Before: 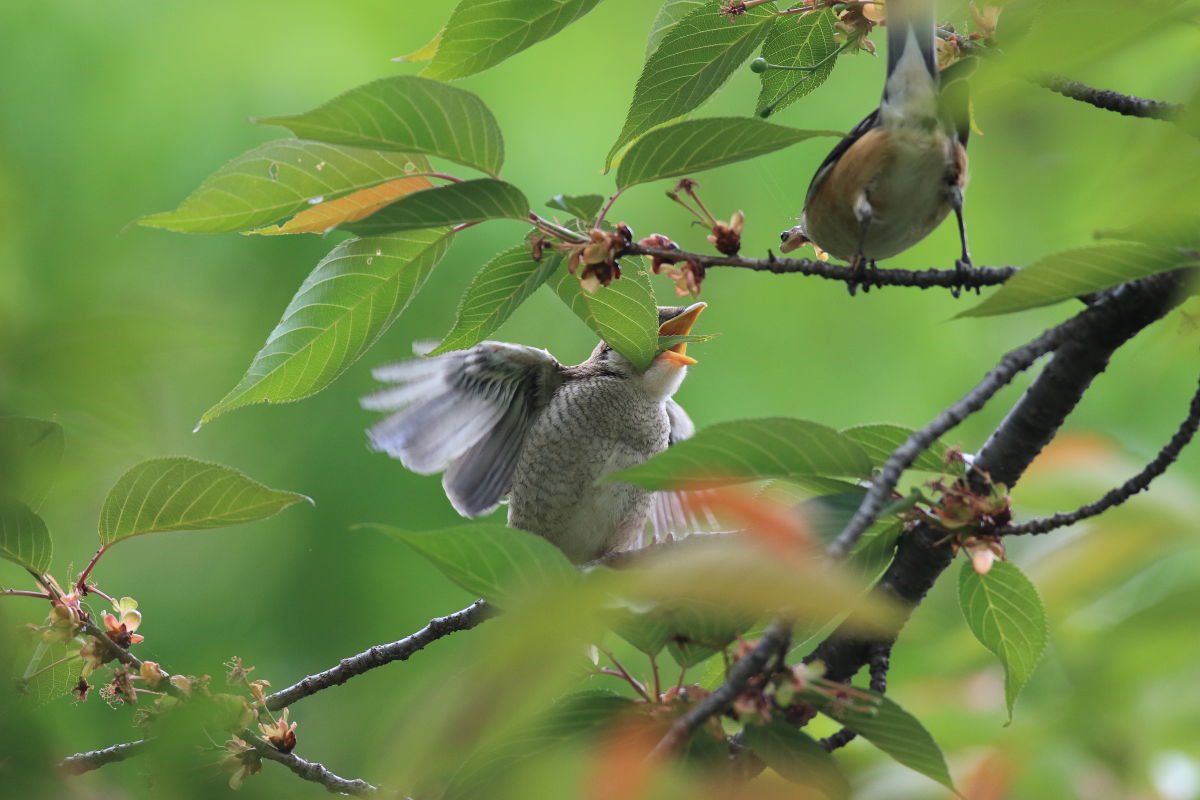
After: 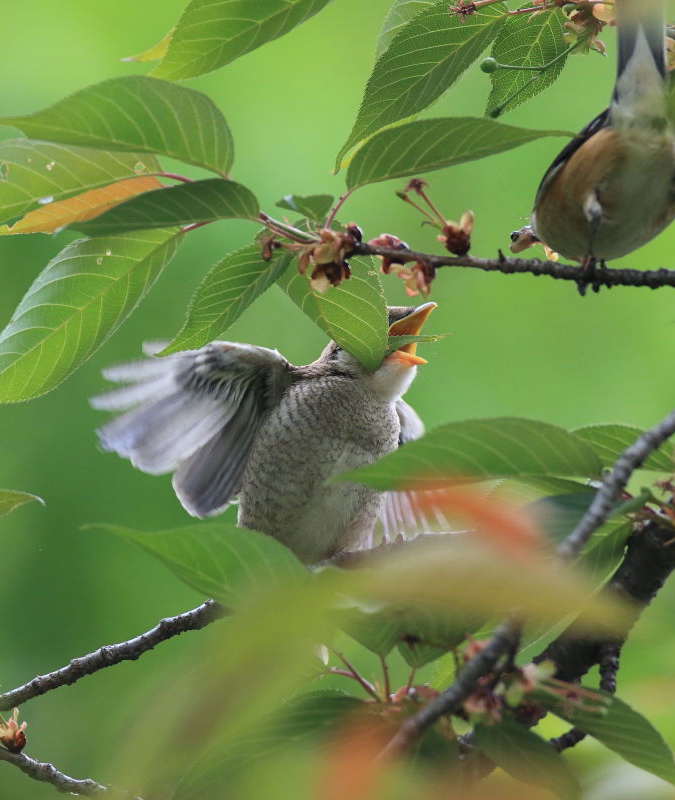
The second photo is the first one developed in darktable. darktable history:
crop and rotate: left 22.516%, right 21.234%
color correction: saturation 0.99
